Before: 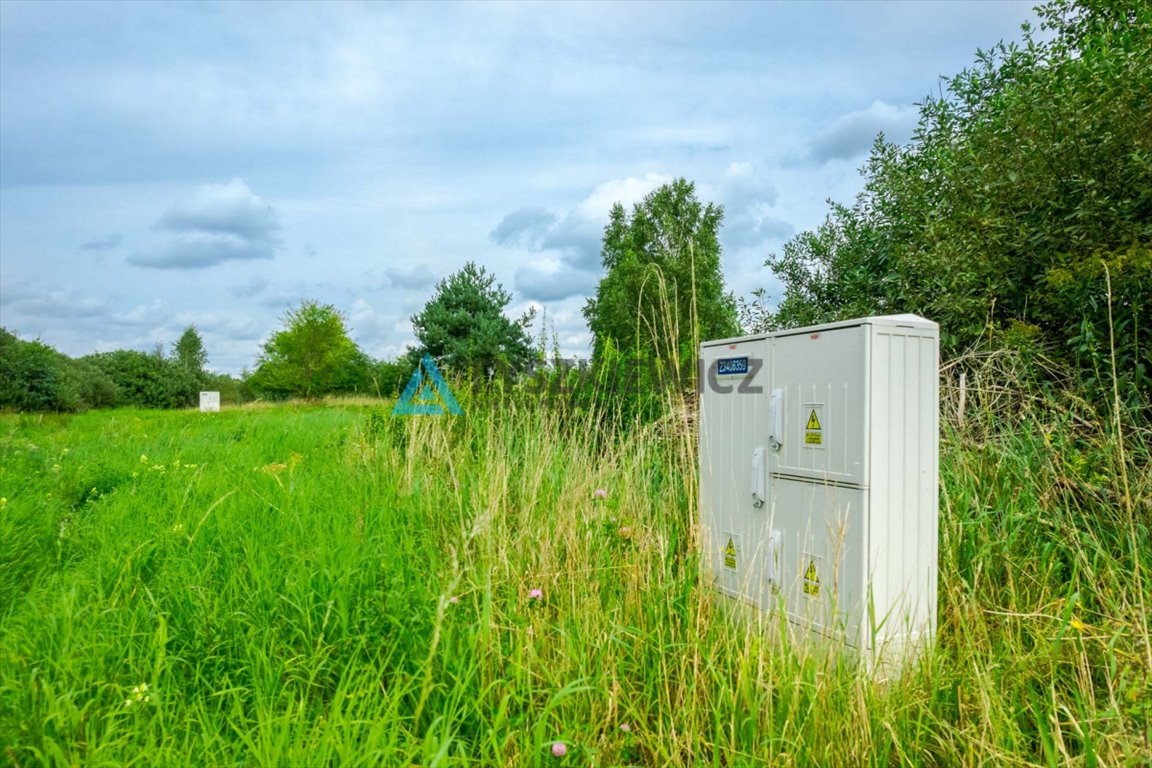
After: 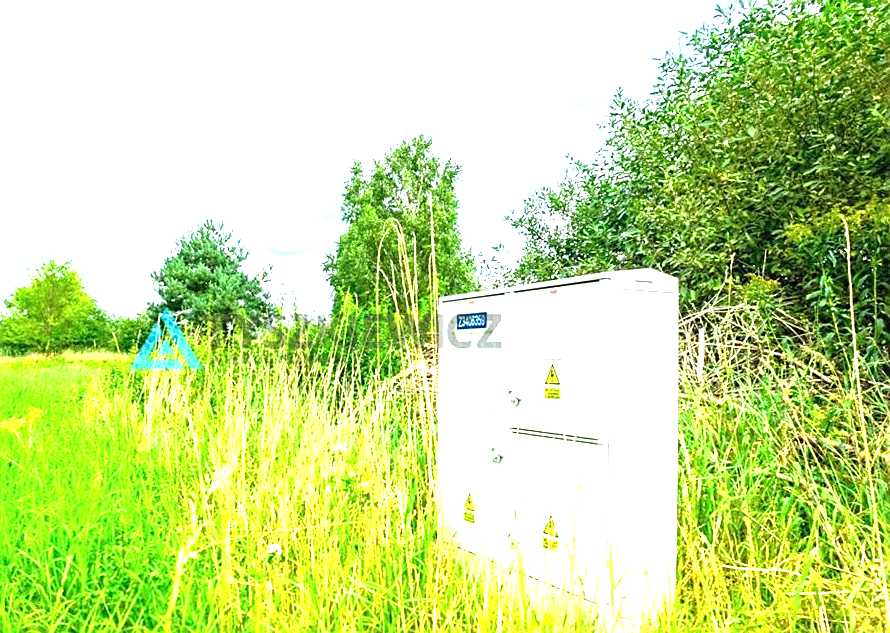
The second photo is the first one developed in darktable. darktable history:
sharpen: on, module defaults
exposure: black level correction 0, exposure 1.994 EV, compensate highlight preservation false
crop: left 22.733%, top 5.867%, bottom 11.649%
